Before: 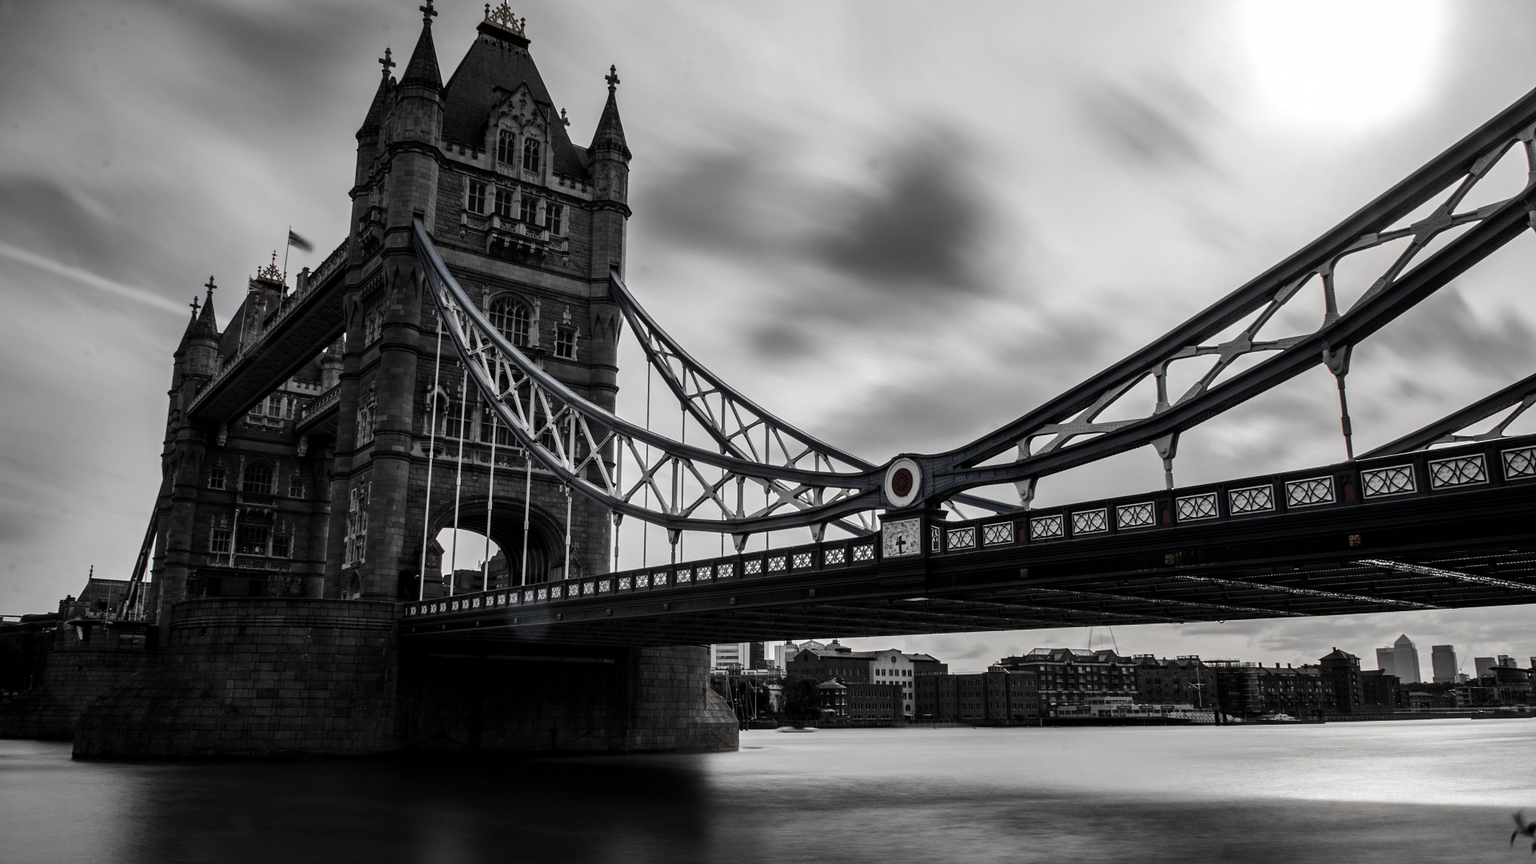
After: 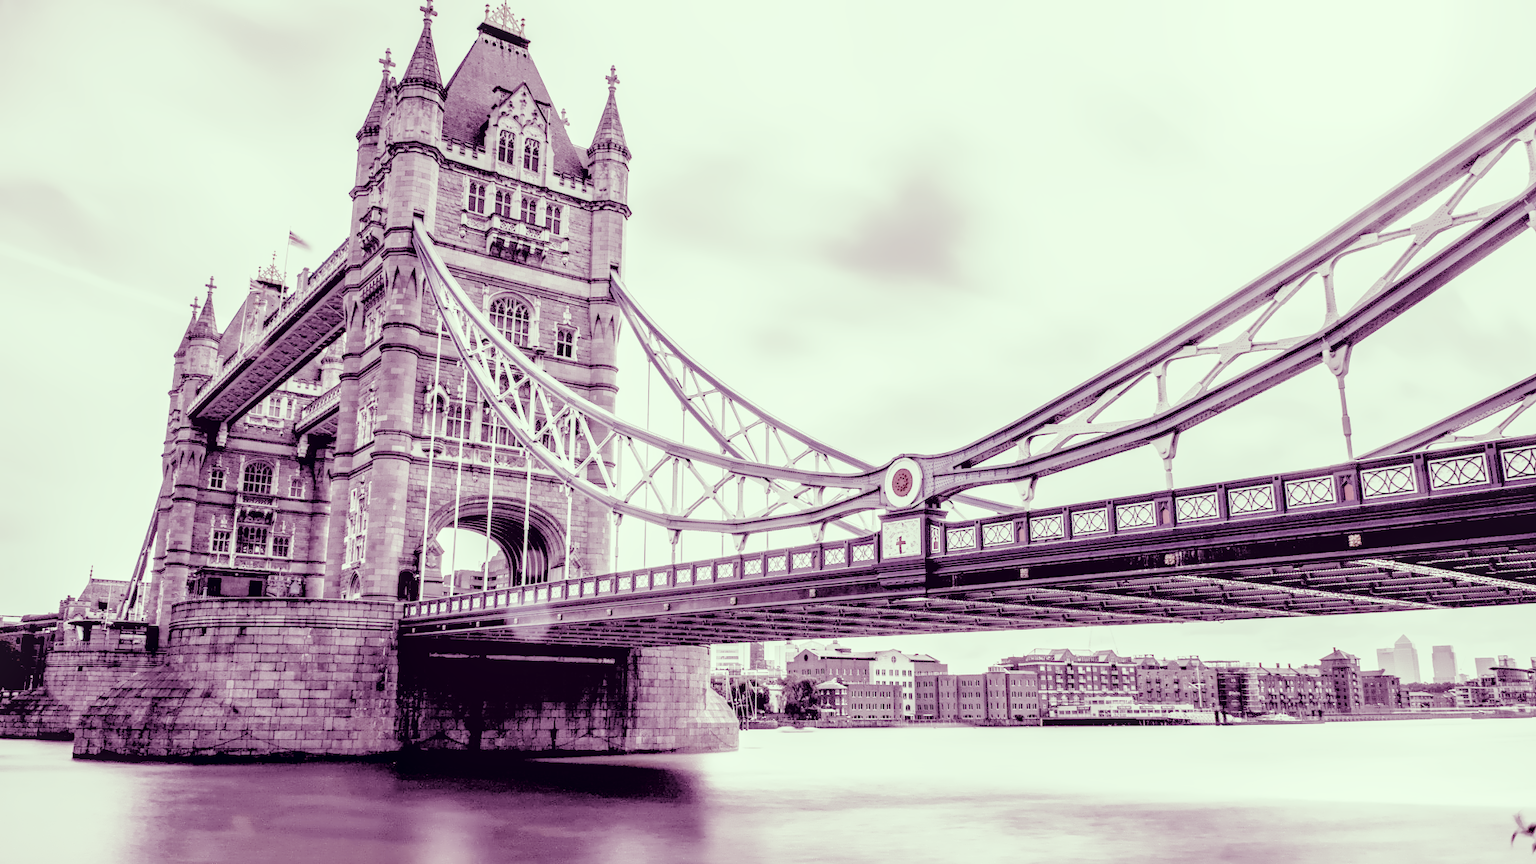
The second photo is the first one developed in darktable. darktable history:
local contrast: on, module defaults
color calibration: illuminant as shot in camera, x 0.37, y 0.382, temperature 4313.32 K
denoise (profiled): preserve shadows 1.52, scattering 0.002, a [-1, 0, 0], compensate highlight preservation false
exposure: black level correction 0, exposure 1.45 EV, compensate exposure bias true, compensate highlight preservation false
filmic rgb: black relative exposure -2.85 EV, white relative exposure 4.56 EV, hardness 1.77, contrast 1.25, preserve chrominance no, color science v5 (2021)
haze removal: compatibility mode true, adaptive false
highlight reconstruction: on, module defaults
lens correction: scale 1, crop 1, focal 35, aperture 5, distance 0.775, camera "Canon EOS RP", lens "Canon RF 35mm F1.8 MACRO IS STM"
white balance: red 2.229, blue 1.46
velvia: on, module defaults
color correction: highlights a* -20.17, highlights b* 20.27, shadows a* 20.03, shadows b* -20.46, saturation 0.43
color balance rgb: linear chroma grading › global chroma 18.9%, perceptual saturation grading › global saturation 20%, perceptual saturation grading › highlights -25%, perceptual saturation grading › shadows 50%, global vibrance 18.93%
